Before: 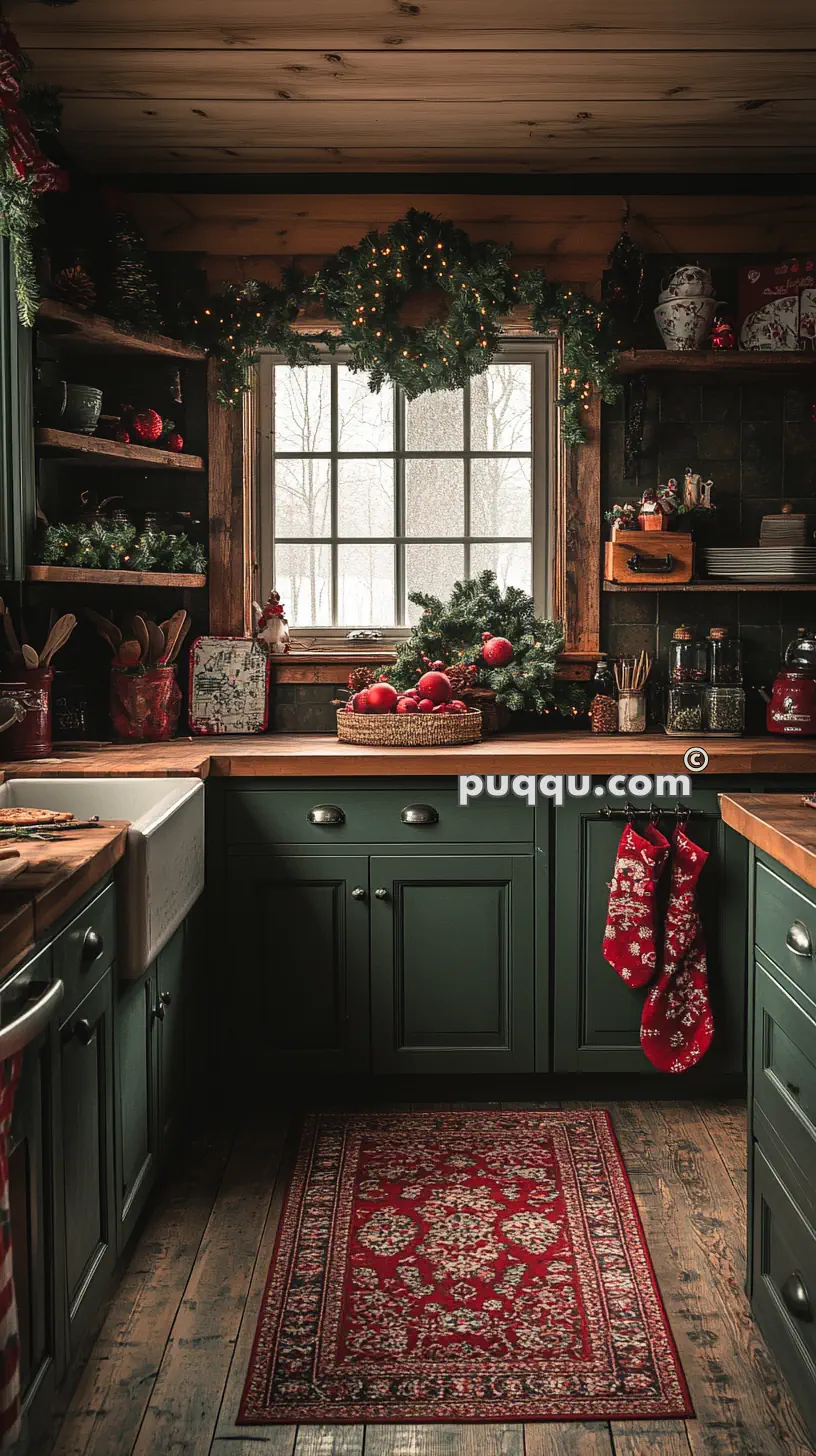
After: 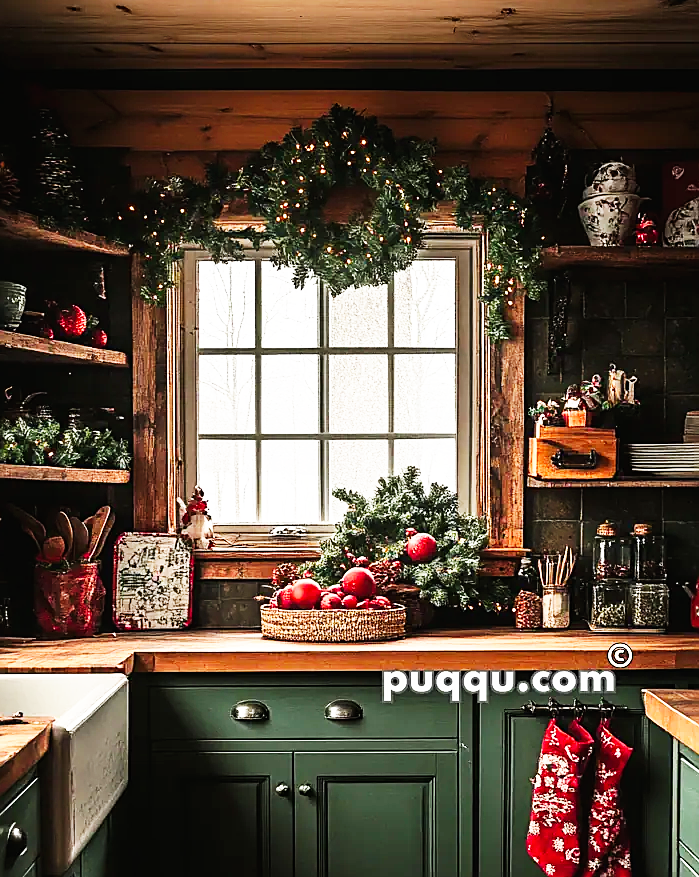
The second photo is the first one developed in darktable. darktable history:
sharpen: on, module defaults
base curve: curves: ch0 [(0, 0) (0.007, 0.004) (0.027, 0.03) (0.046, 0.07) (0.207, 0.54) (0.442, 0.872) (0.673, 0.972) (1, 1)], preserve colors none
crop and rotate: left 9.421%, top 7.174%, right 4.836%, bottom 32.545%
